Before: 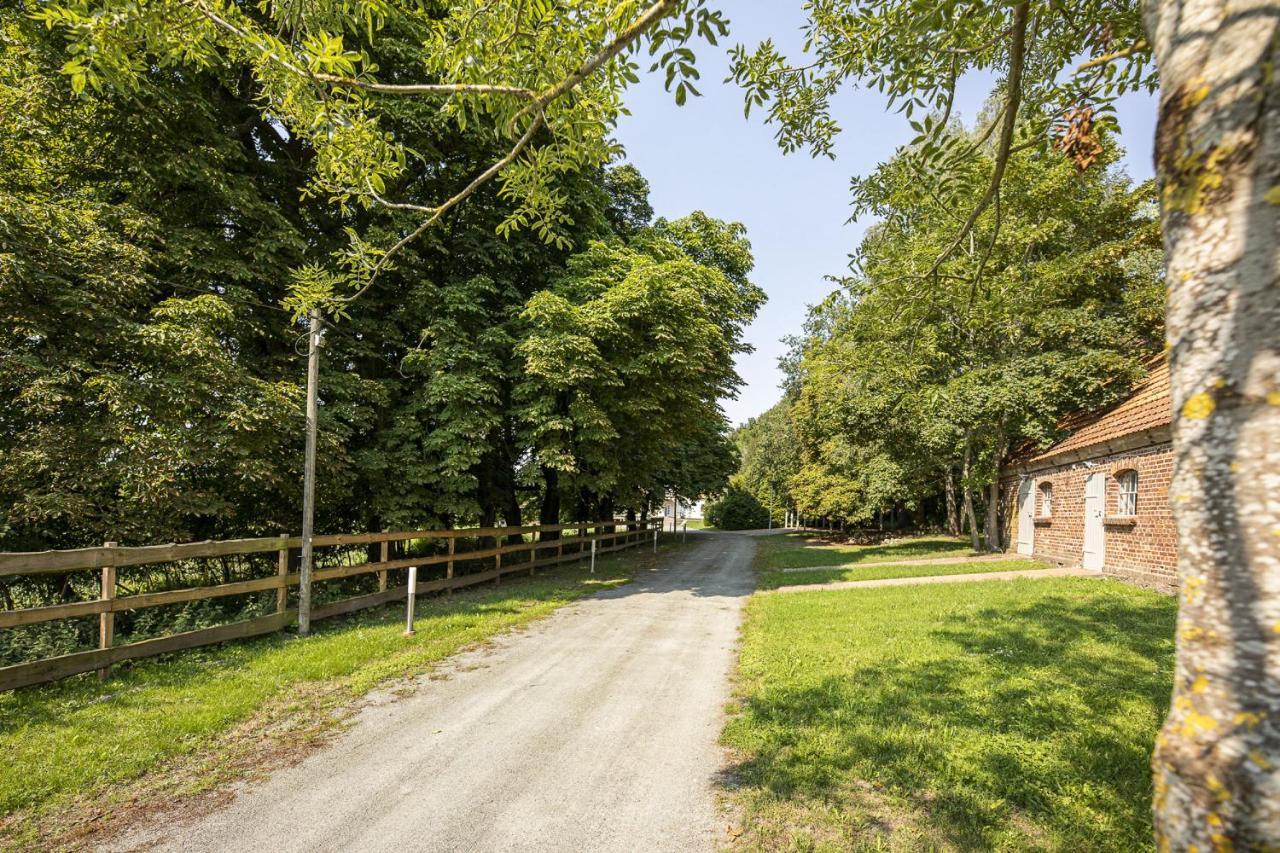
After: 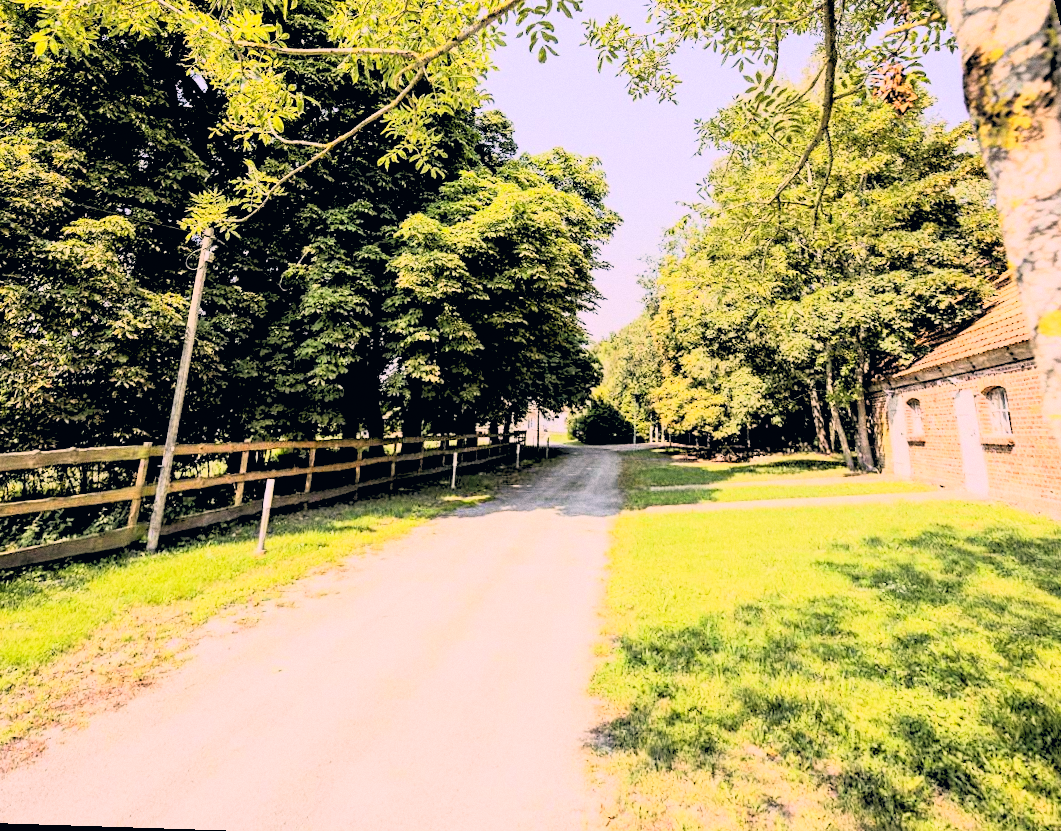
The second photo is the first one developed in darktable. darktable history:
rgb levels: preserve colors sum RGB, levels [[0.038, 0.433, 0.934], [0, 0.5, 1], [0, 0.5, 1]]
grain: coarseness 7.08 ISO, strength 21.67%, mid-tones bias 59.58%
rgb curve: curves: ch0 [(0, 0) (0.21, 0.15) (0.24, 0.21) (0.5, 0.75) (0.75, 0.96) (0.89, 0.99) (1, 1)]; ch1 [(0, 0.02) (0.21, 0.13) (0.25, 0.2) (0.5, 0.67) (0.75, 0.9) (0.89, 0.97) (1, 1)]; ch2 [(0, 0.02) (0.21, 0.13) (0.25, 0.2) (0.5, 0.67) (0.75, 0.9) (0.89, 0.97) (1, 1)], compensate middle gray true
rotate and perspective: rotation 0.72°, lens shift (vertical) -0.352, lens shift (horizontal) -0.051, crop left 0.152, crop right 0.859, crop top 0.019, crop bottom 0.964
white balance: red 1.05, blue 1.072
color correction: highlights a* 5.38, highlights b* 5.3, shadows a* -4.26, shadows b* -5.11
